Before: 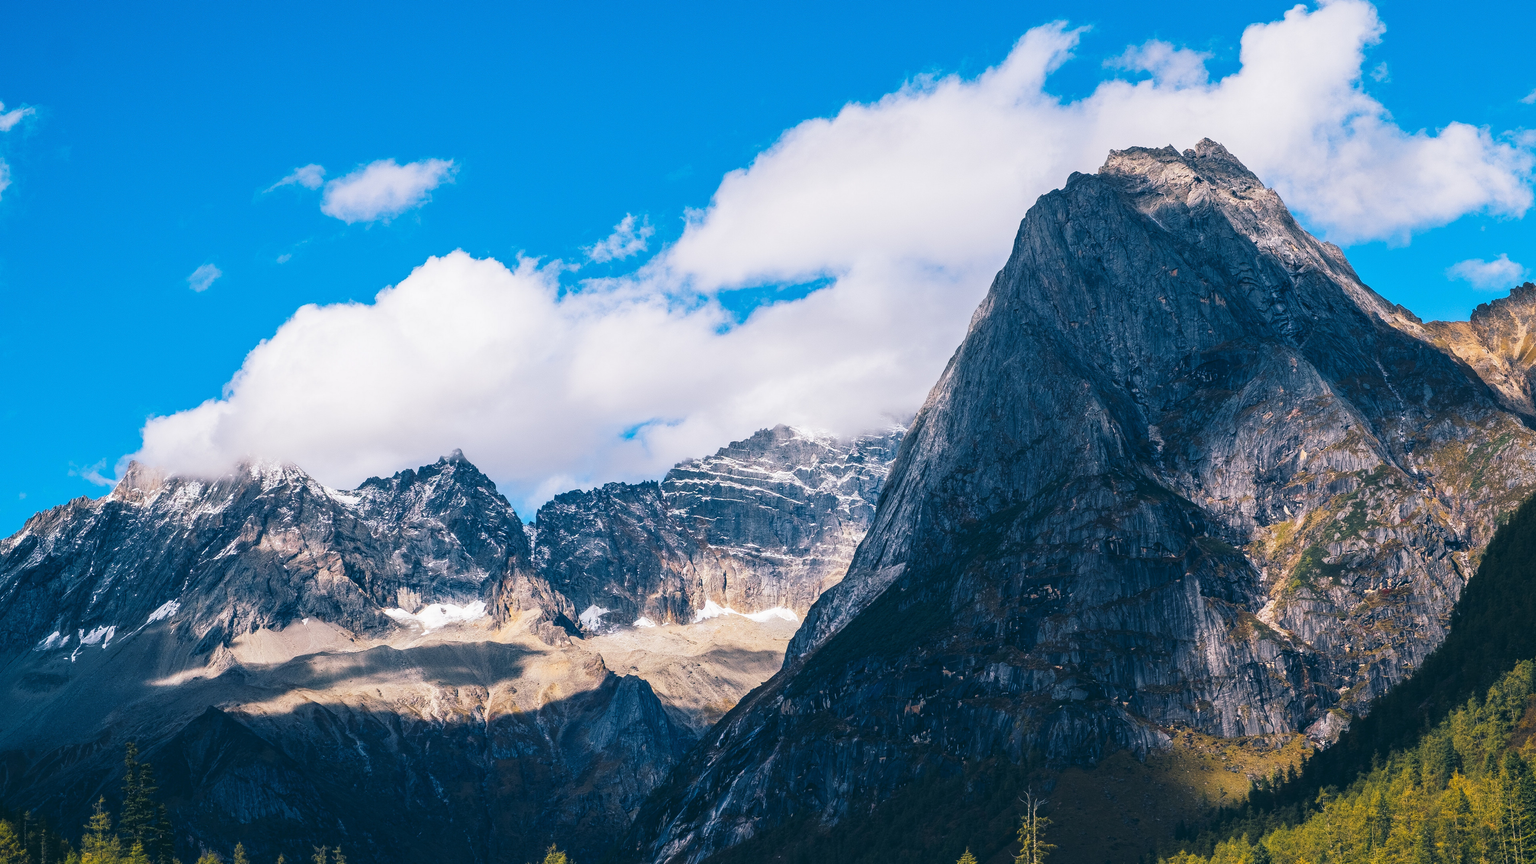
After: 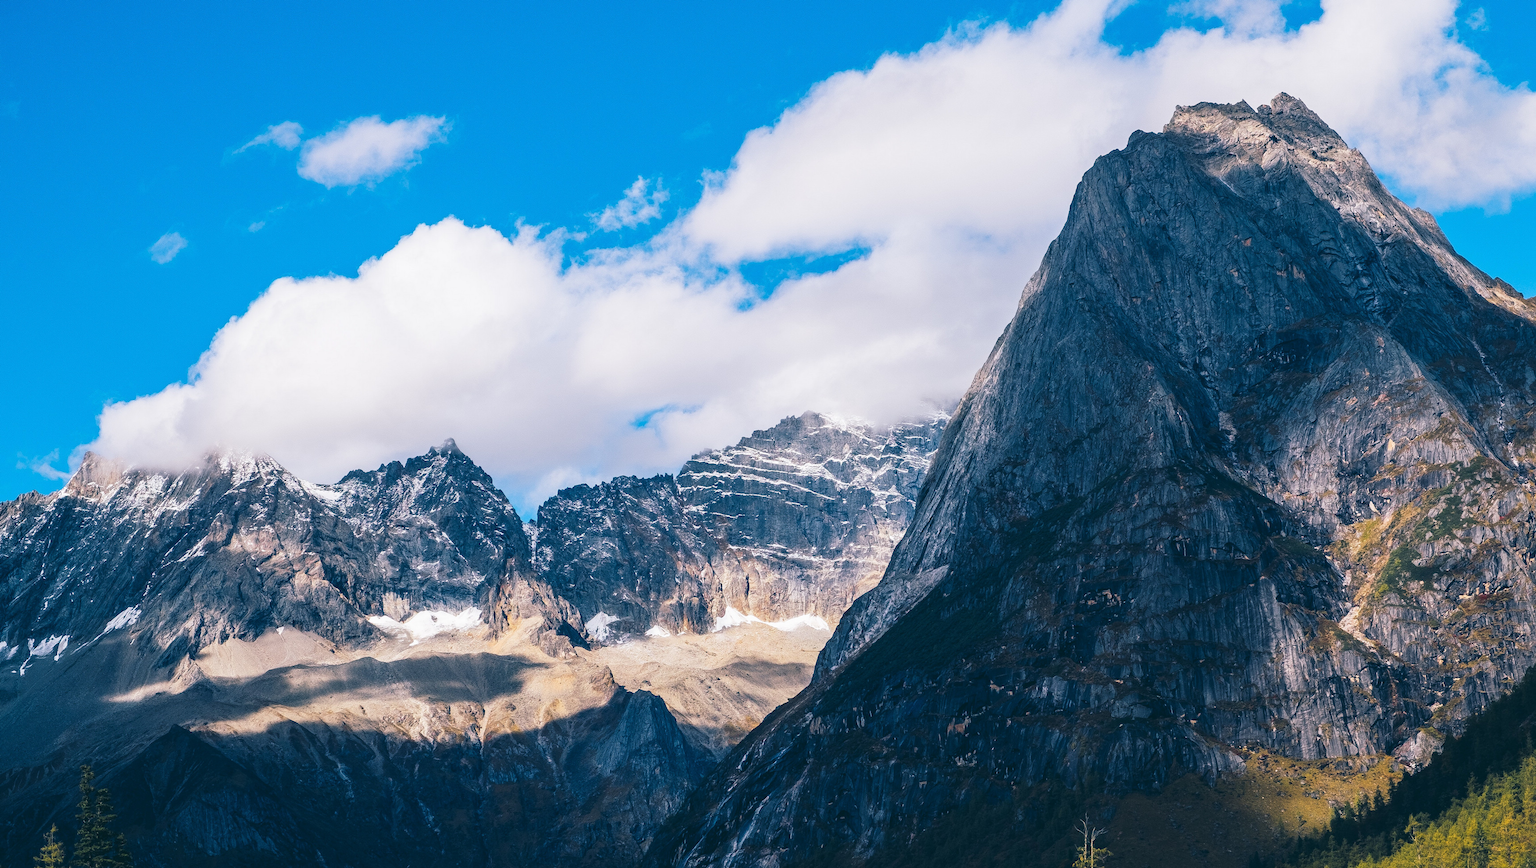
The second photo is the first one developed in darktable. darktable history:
crop: left 3.508%, top 6.426%, right 6.638%, bottom 3.283%
